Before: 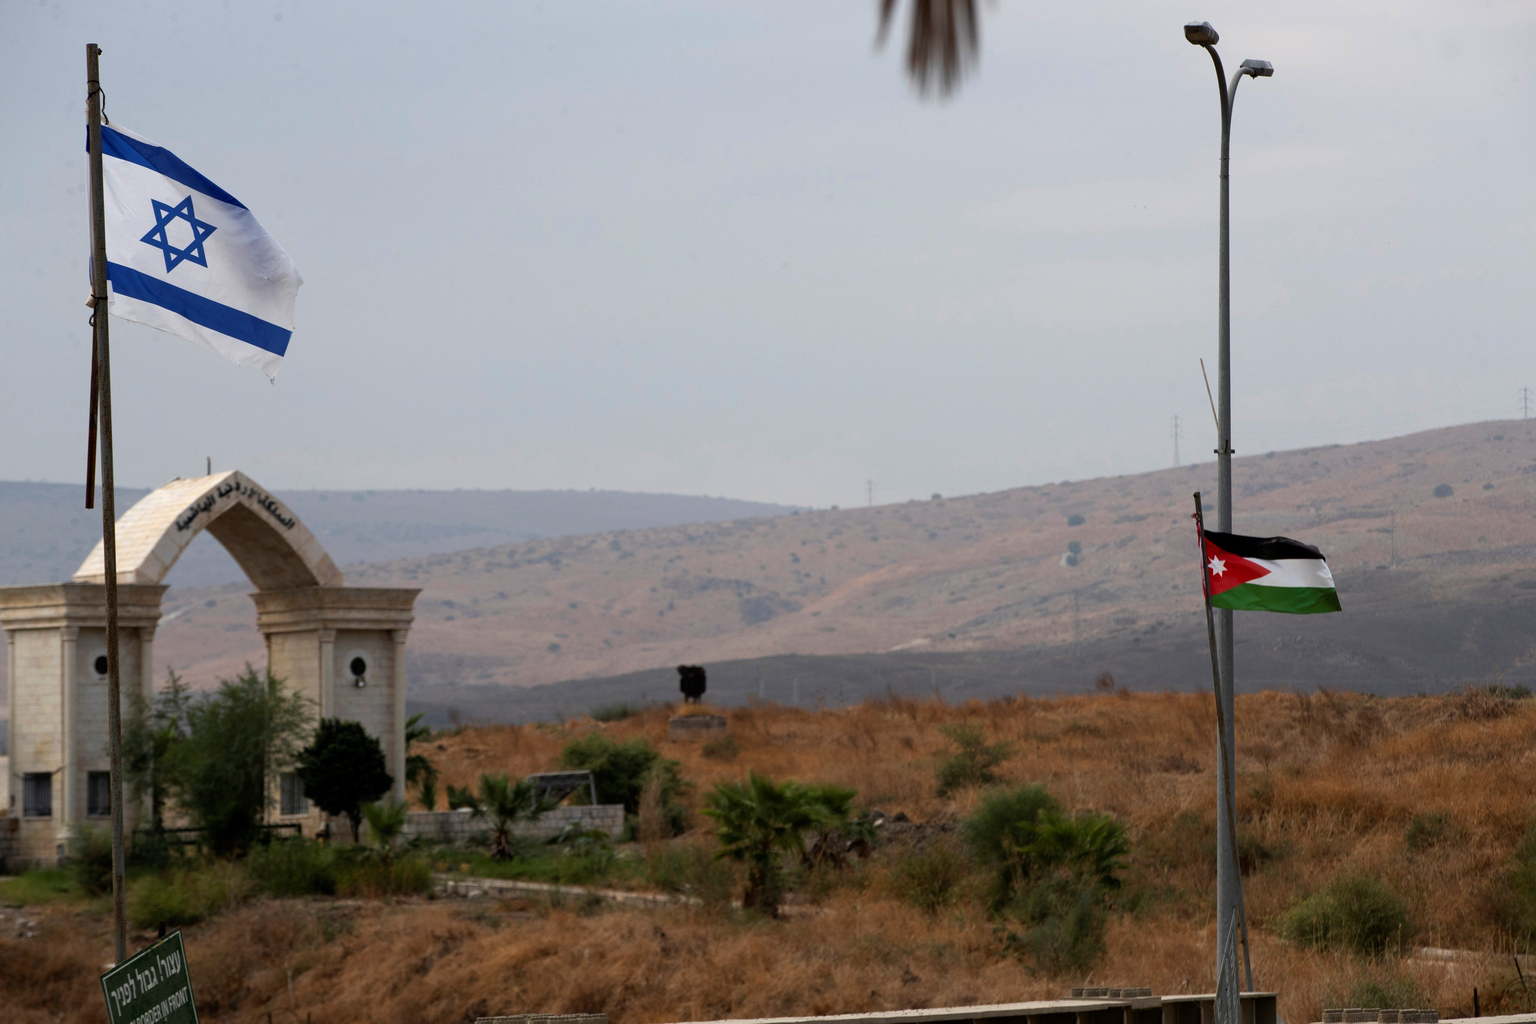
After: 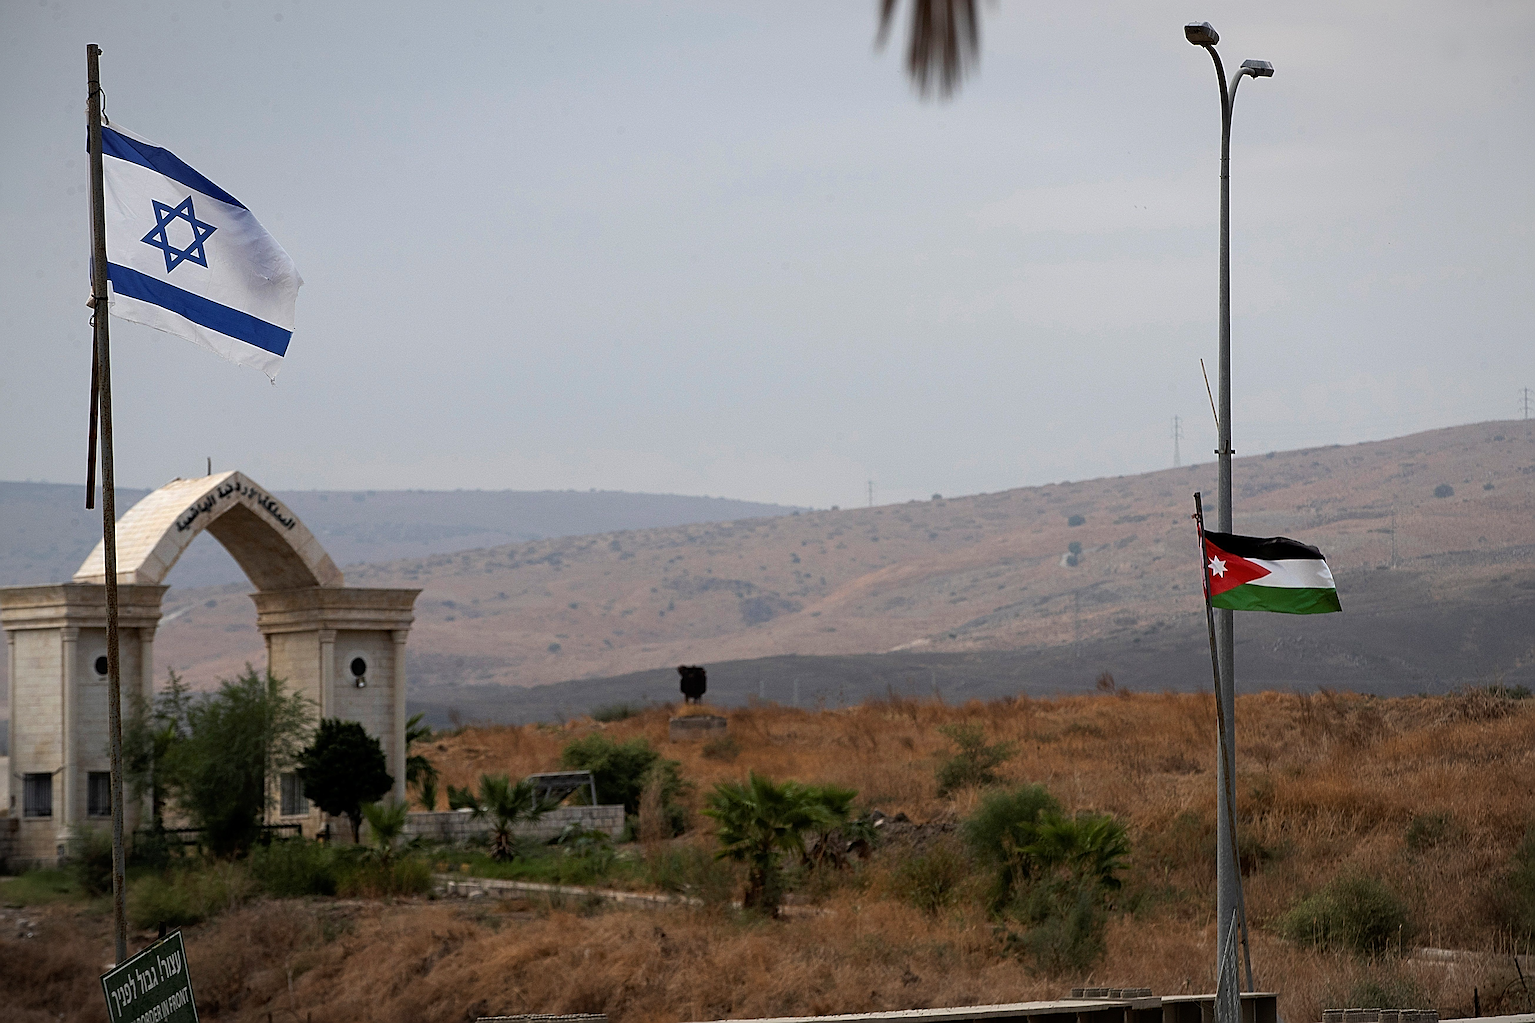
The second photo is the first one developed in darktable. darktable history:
vignetting: fall-off radius 100%, width/height ratio 1.337
color correction: saturation 0.98
sharpen: radius 3.158, amount 1.731
